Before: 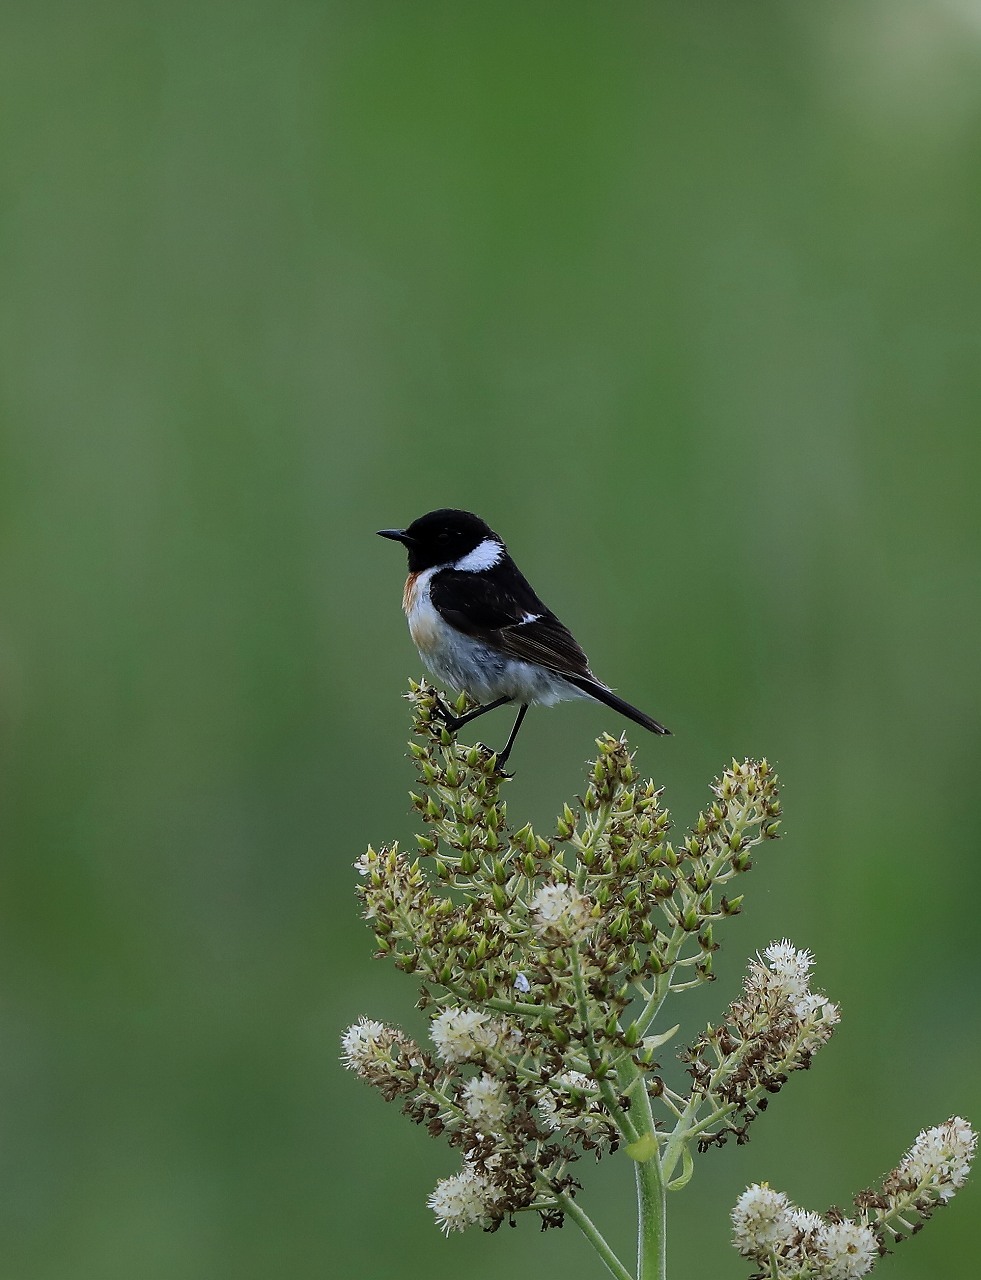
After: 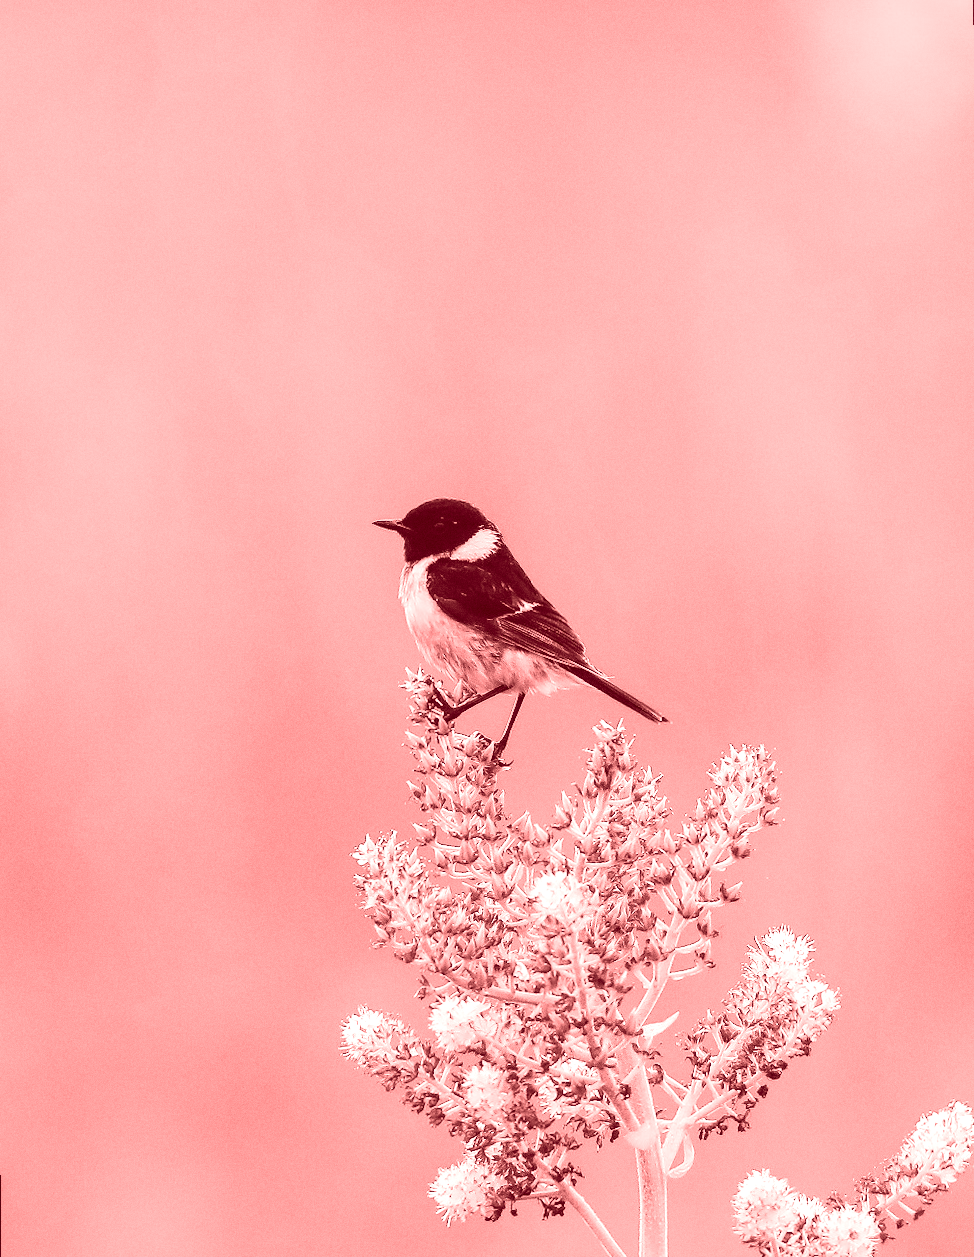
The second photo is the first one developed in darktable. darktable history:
local contrast: on, module defaults
rotate and perspective: rotation -0.45°, automatic cropping original format, crop left 0.008, crop right 0.992, crop top 0.012, crop bottom 0.988
tone equalizer: on, module defaults
exposure: black level correction 0, exposure 1.2 EV, compensate exposure bias true, compensate highlight preservation false
colorize: saturation 60%, source mix 100%
tone curve: curves: ch0 [(0, 0.003) (0.113, 0.081) (0.207, 0.184) (0.515, 0.612) (0.712, 0.793) (0.984, 0.961)]; ch1 [(0, 0) (0.172, 0.123) (0.317, 0.272) (0.414, 0.382) (0.476, 0.479) (0.505, 0.498) (0.534, 0.534) (0.621, 0.65) (0.709, 0.764) (1, 1)]; ch2 [(0, 0) (0.411, 0.424) (0.505, 0.505) (0.521, 0.524) (0.537, 0.57) (0.65, 0.699) (1, 1)], color space Lab, independent channels, preserve colors none
color balance rgb: contrast -10%
grain: coarseness 0.47 ISO
